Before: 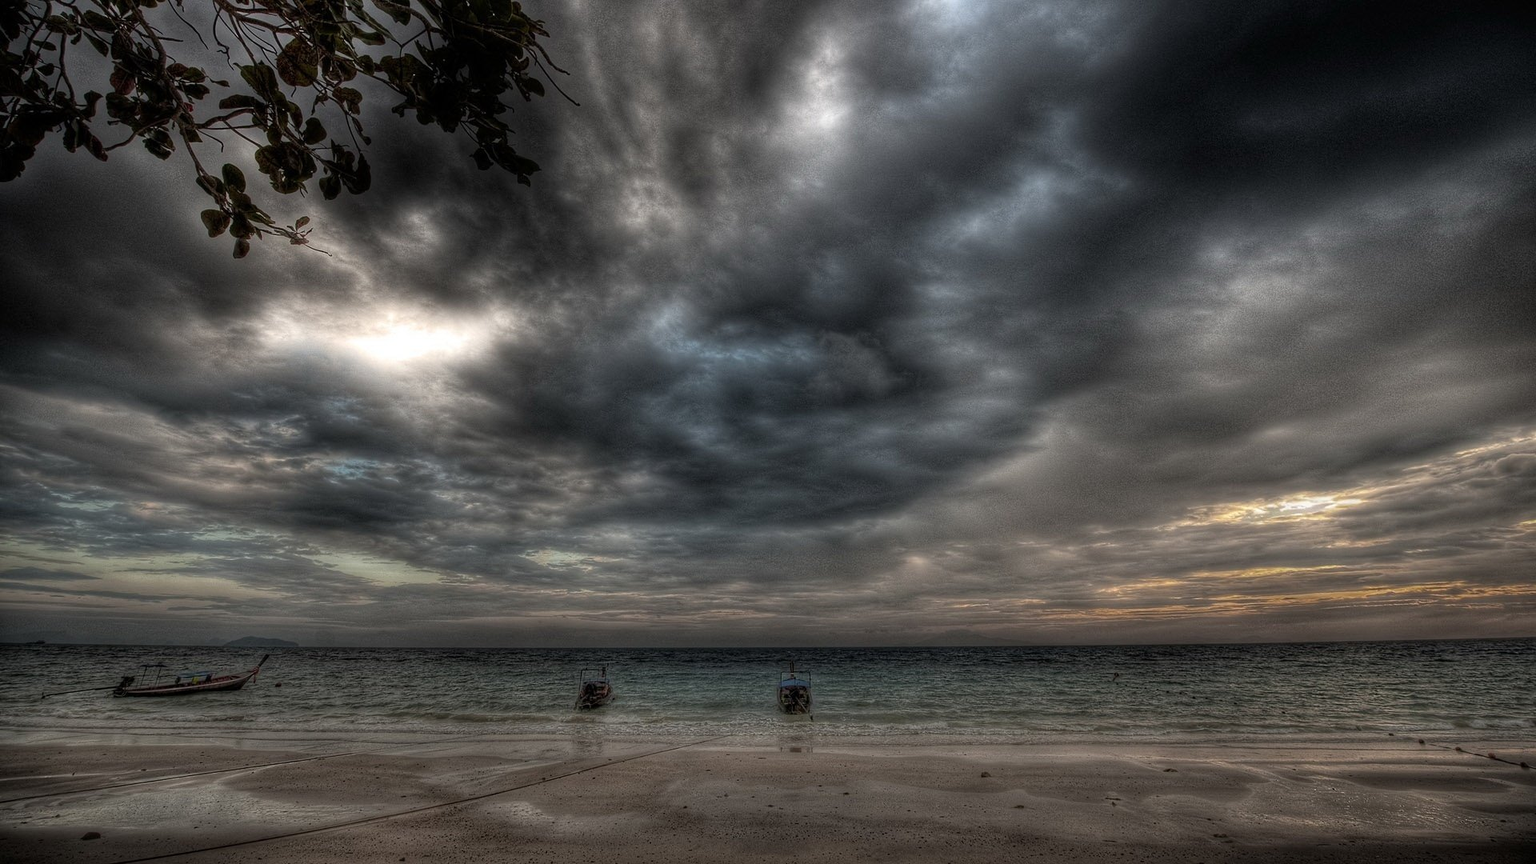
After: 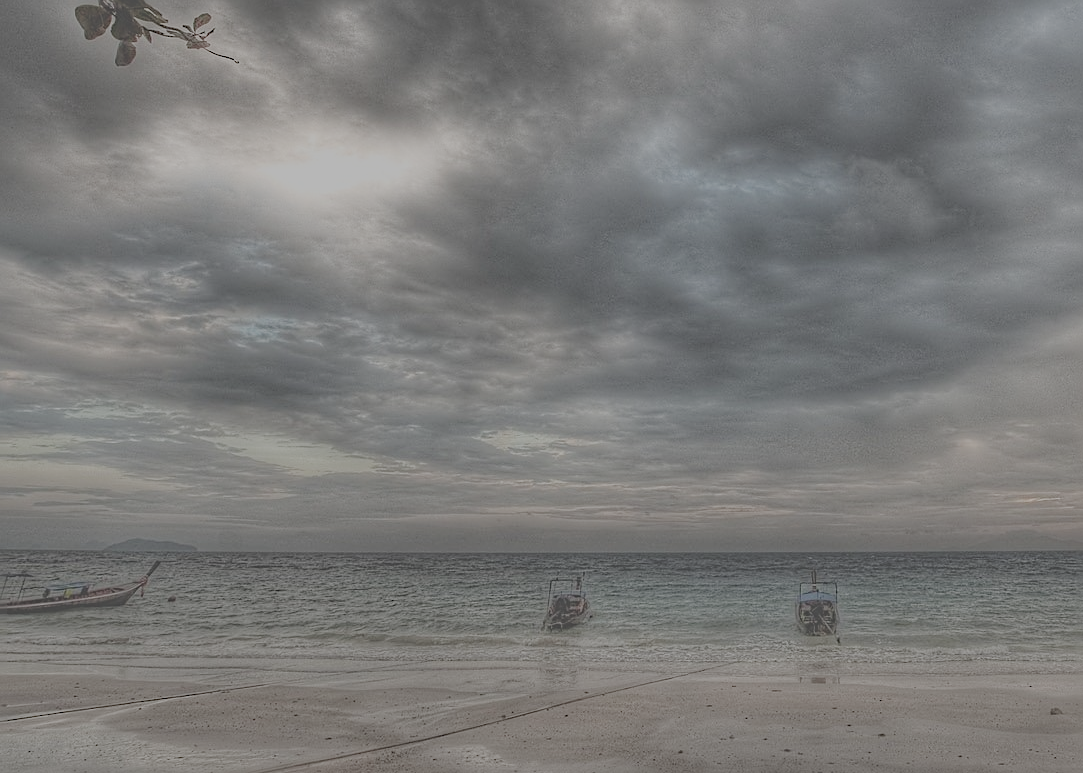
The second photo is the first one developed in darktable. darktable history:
contrast brightness saturation: brightness 0.149
crop: left 9.184%, top 23.819%, right 34.366%, bottom 4.591%
exposure: black level correction -0.015, exposure -0.135 EV, compensate highlight preservation false
sharpen: radius 2.548, amount 0.646
filmic rgb: black relative exposure -13.99 EV, white relative exposure 7.94 EV, threshold 3.05 EV, hardness 3.74, latitude 49.93%, contrast 0.515, preserve chrominance no, color science v5 (2021), enable highlight reconstruction true
